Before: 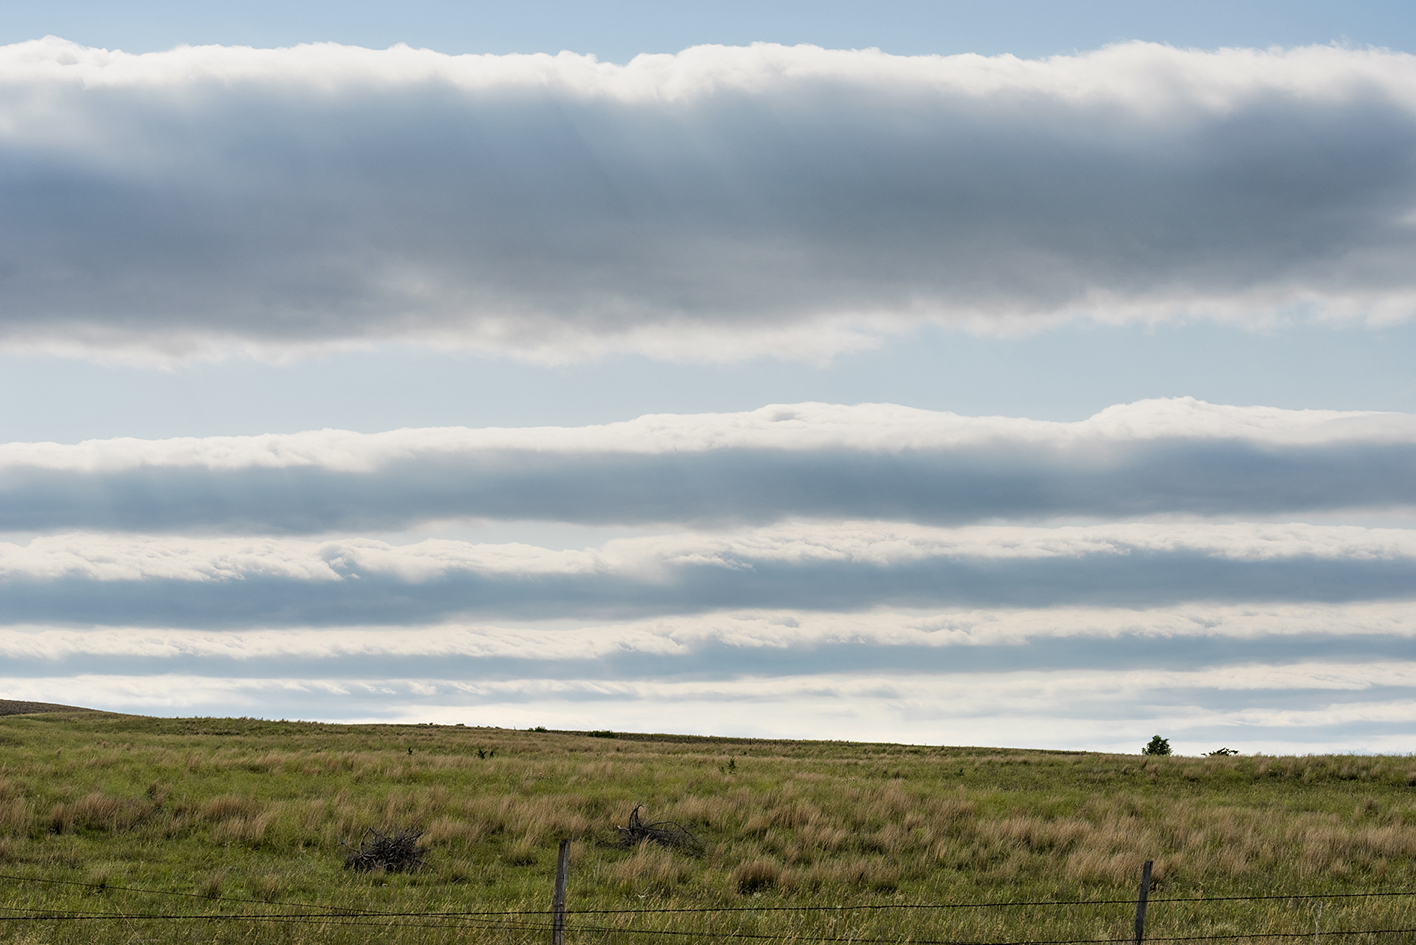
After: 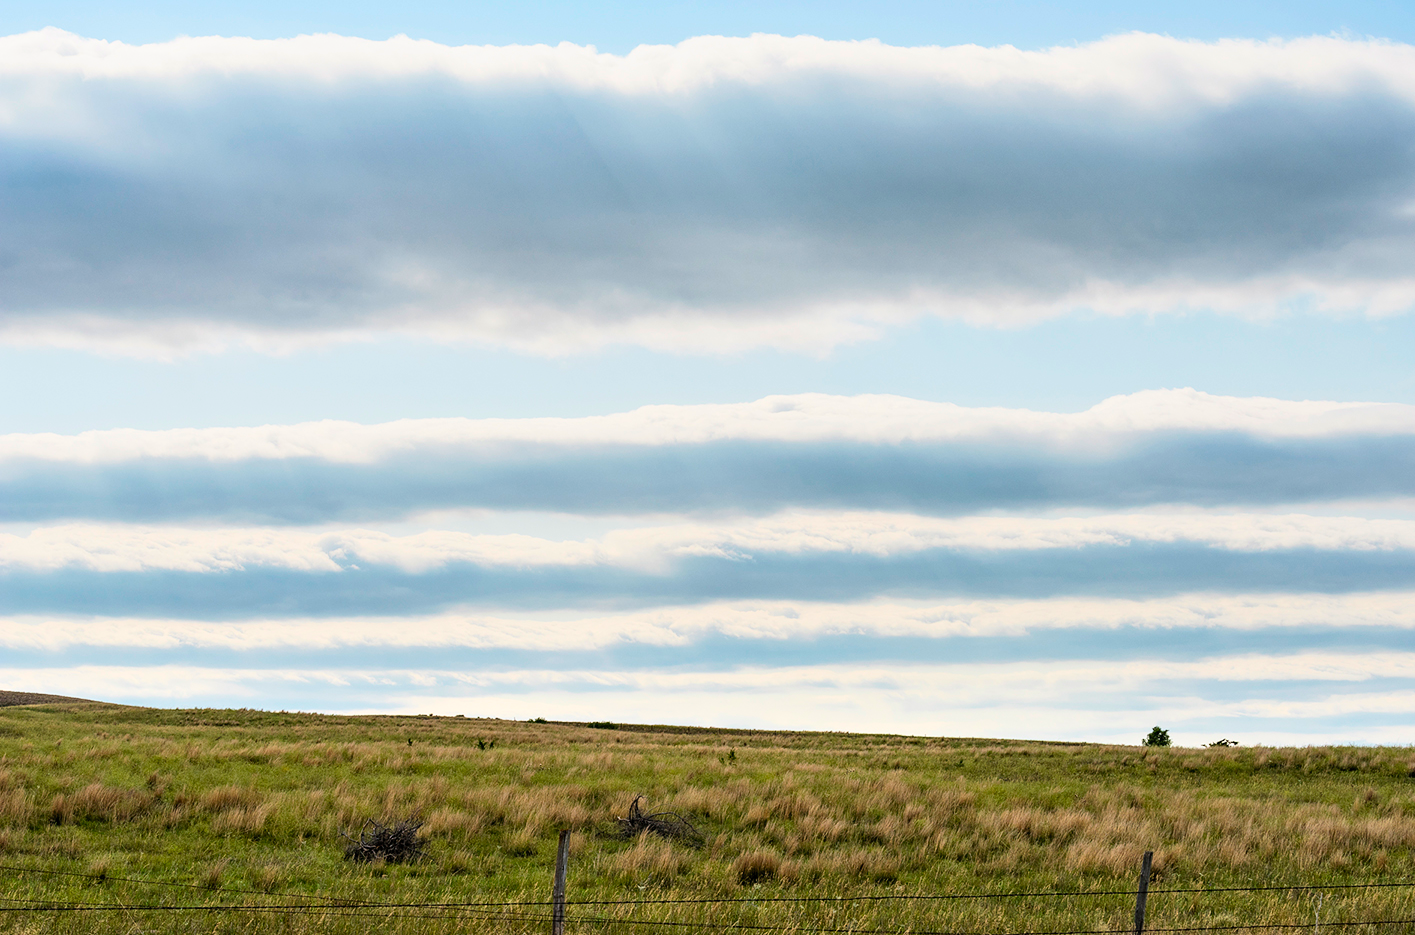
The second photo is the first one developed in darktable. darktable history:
contrast brightness saturation: contrast 0.2, brightness 0.16, saturation 0.22
crop: top 1.049%, right 0.001%
